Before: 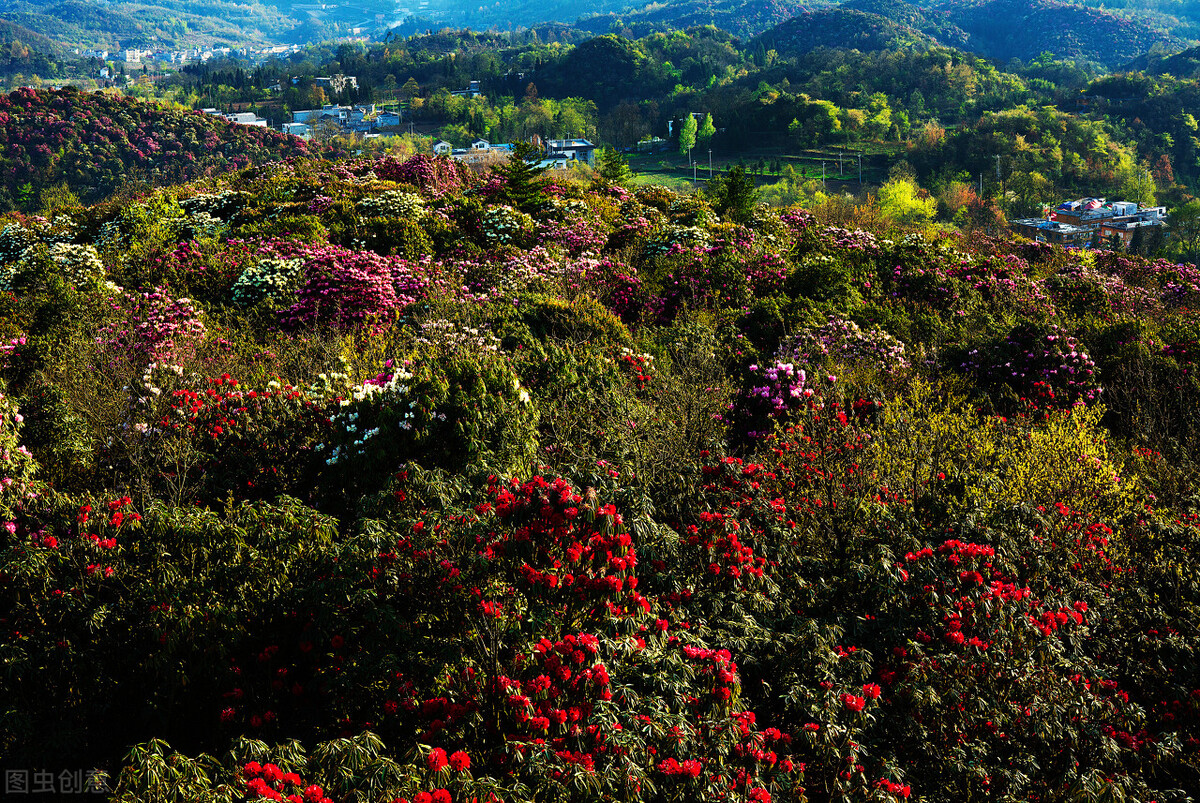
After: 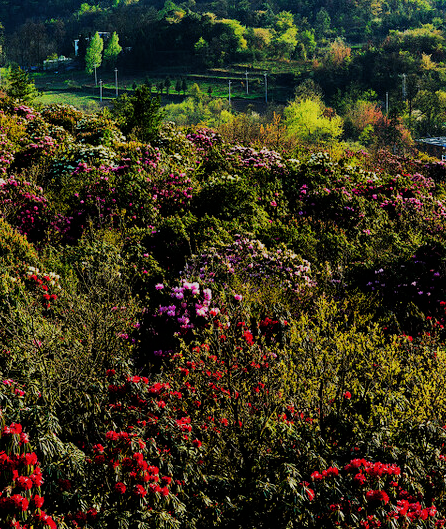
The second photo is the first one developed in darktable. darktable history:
crop and rotate: left 49.506%, top 10.112%, right 13.262%, bottom 23.934%
filmic rgb: black relative exposure -7.65 EV, white relative exposure 4.56 EV, hardness 3.61
tone equalizer: edges refinement/feathering 500, mask exposure compensation -1.57 EV, preserve details guided filter
